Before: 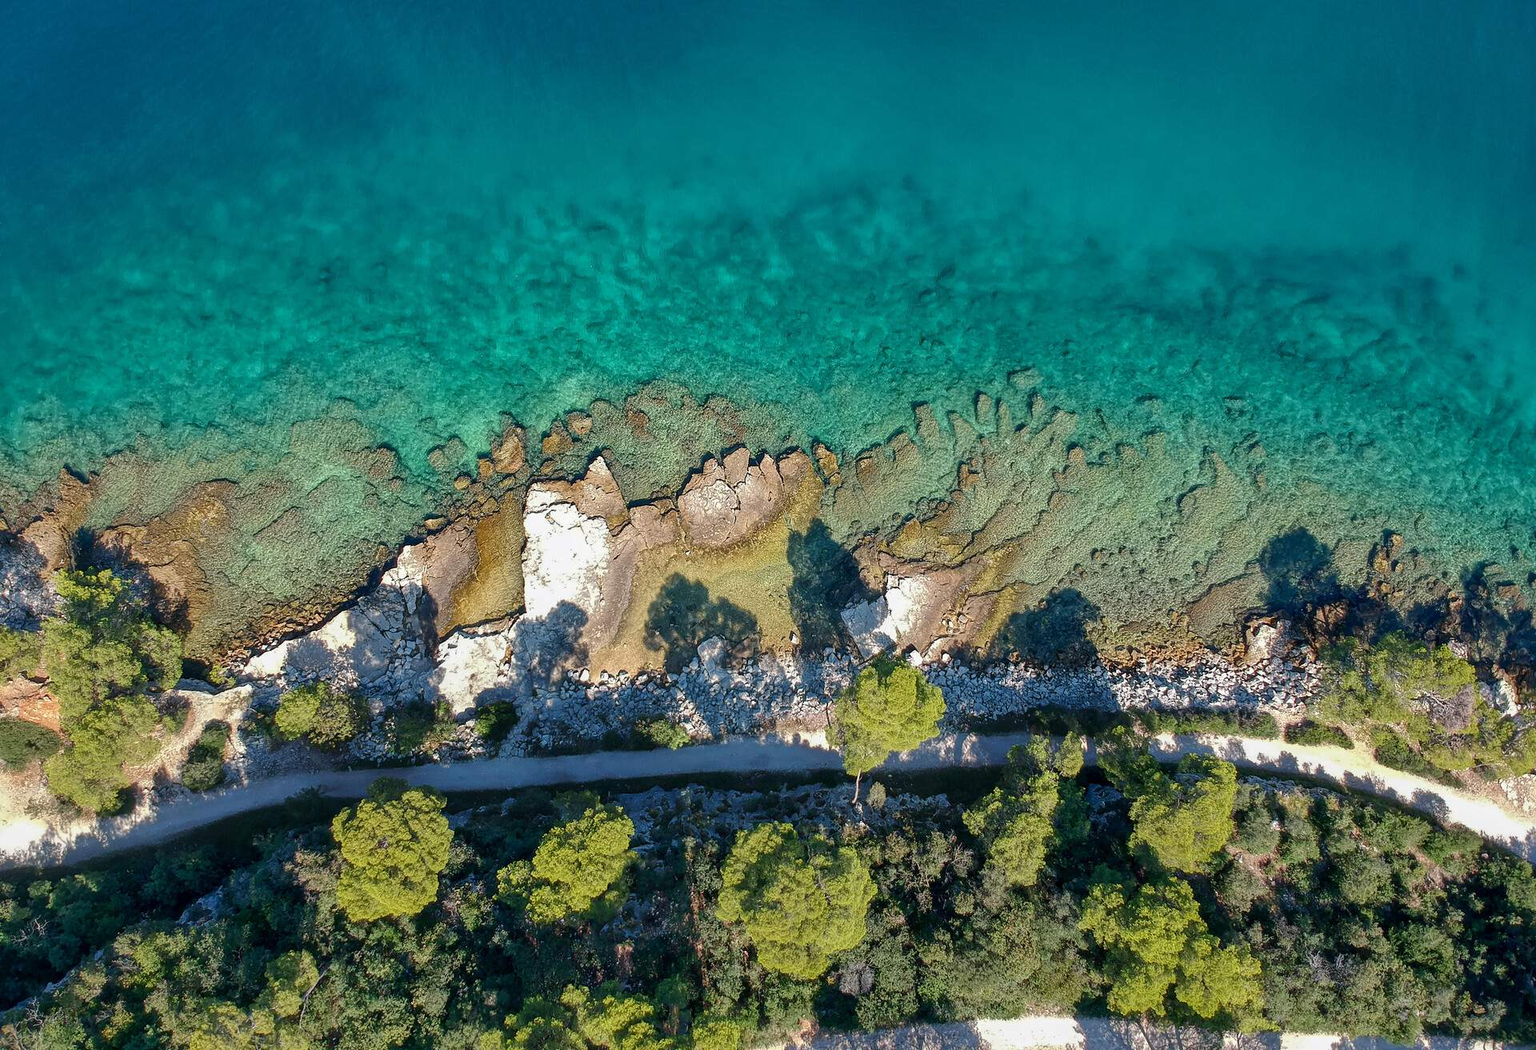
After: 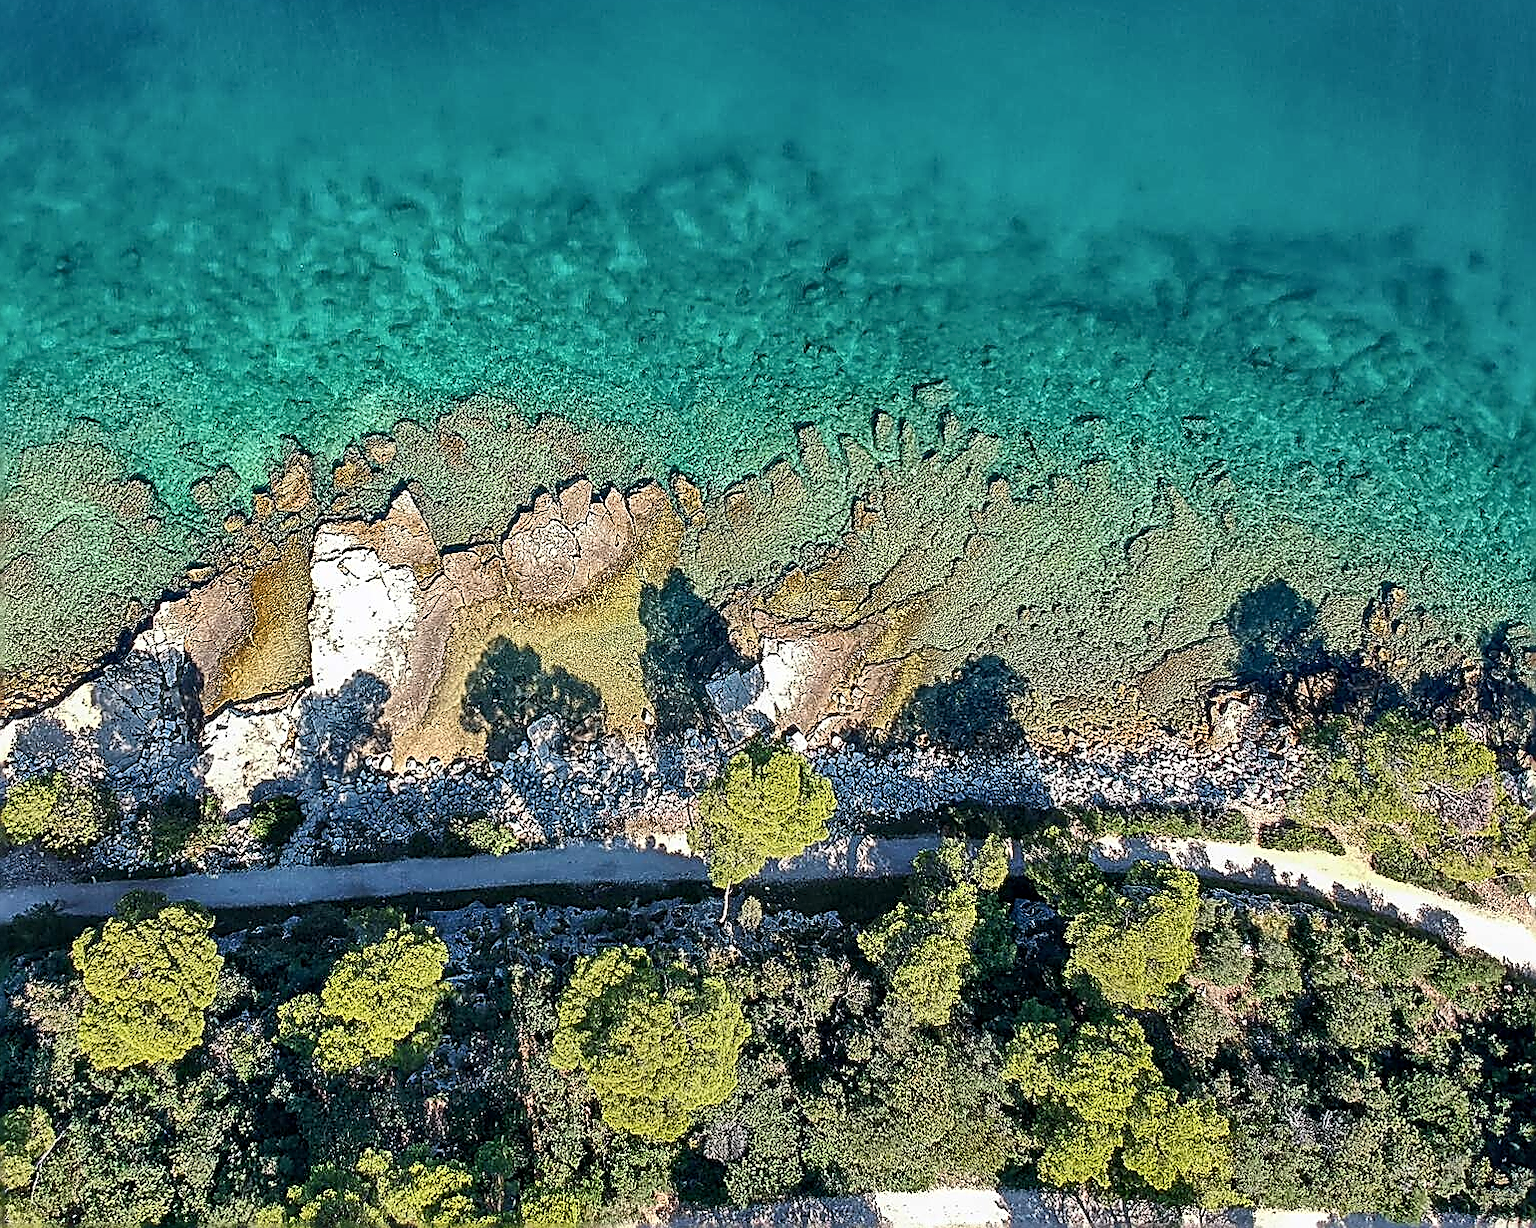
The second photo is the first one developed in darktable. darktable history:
contrast brightness saturation: contrast 0.151, brightness 0.049
shadows and highlights: shadows 61.33, soften with gaussian
crop and rotate: left 17.884%, top 6.007%, right 1.821%
local contrast: highlights 103%, shadows 99%, detail 119%, midtone range 0.2
sharpen: amount 1.863
